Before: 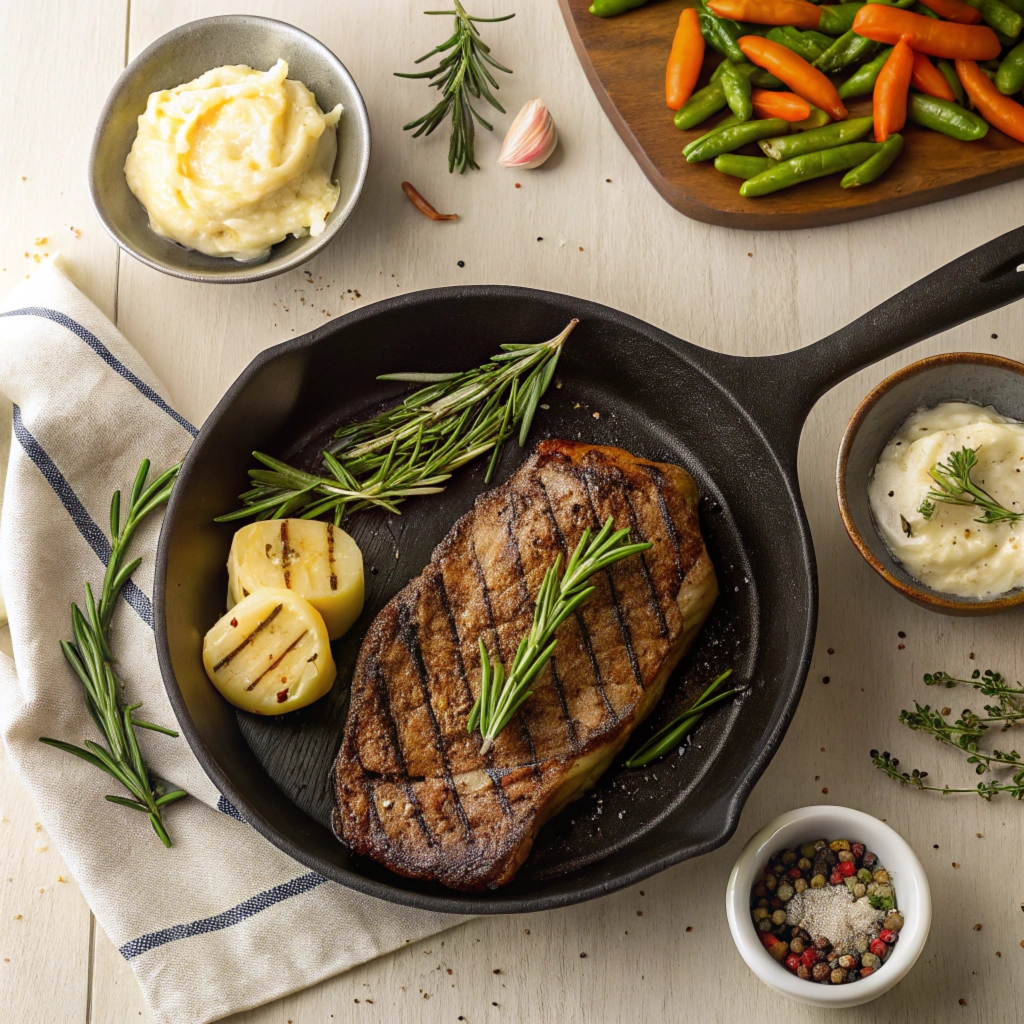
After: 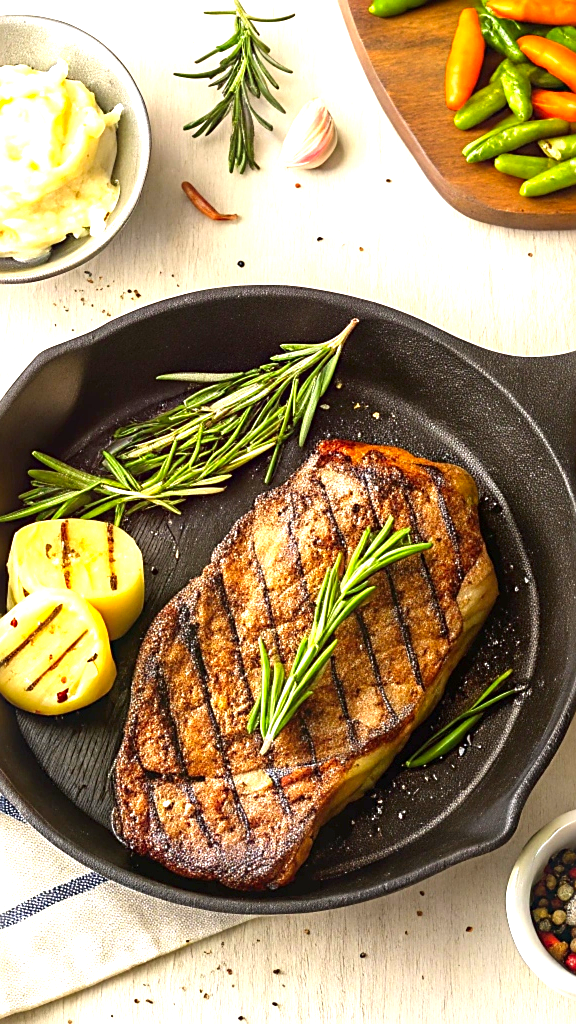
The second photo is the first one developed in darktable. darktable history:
contrast brightness saturation: saturation 0.18
exposure: black level correction 0, exposure 1.379 EV, compensate exposure bias true, compensate highlight preservation false
crop: left 21.496%, right 22.254%
sharpen: on, module defaults
